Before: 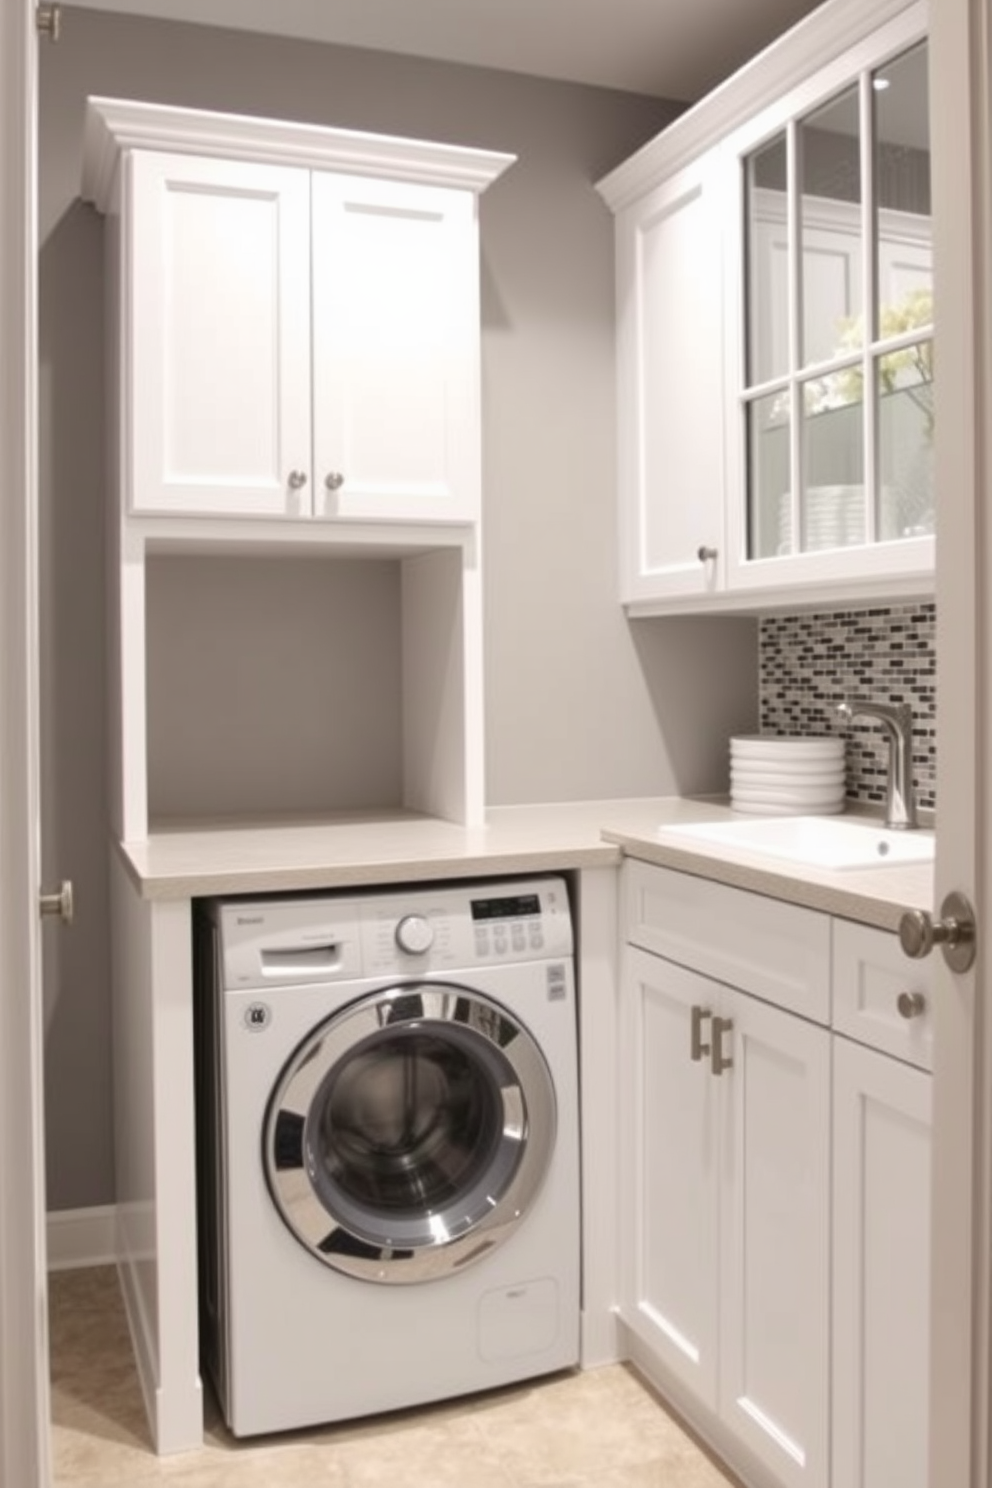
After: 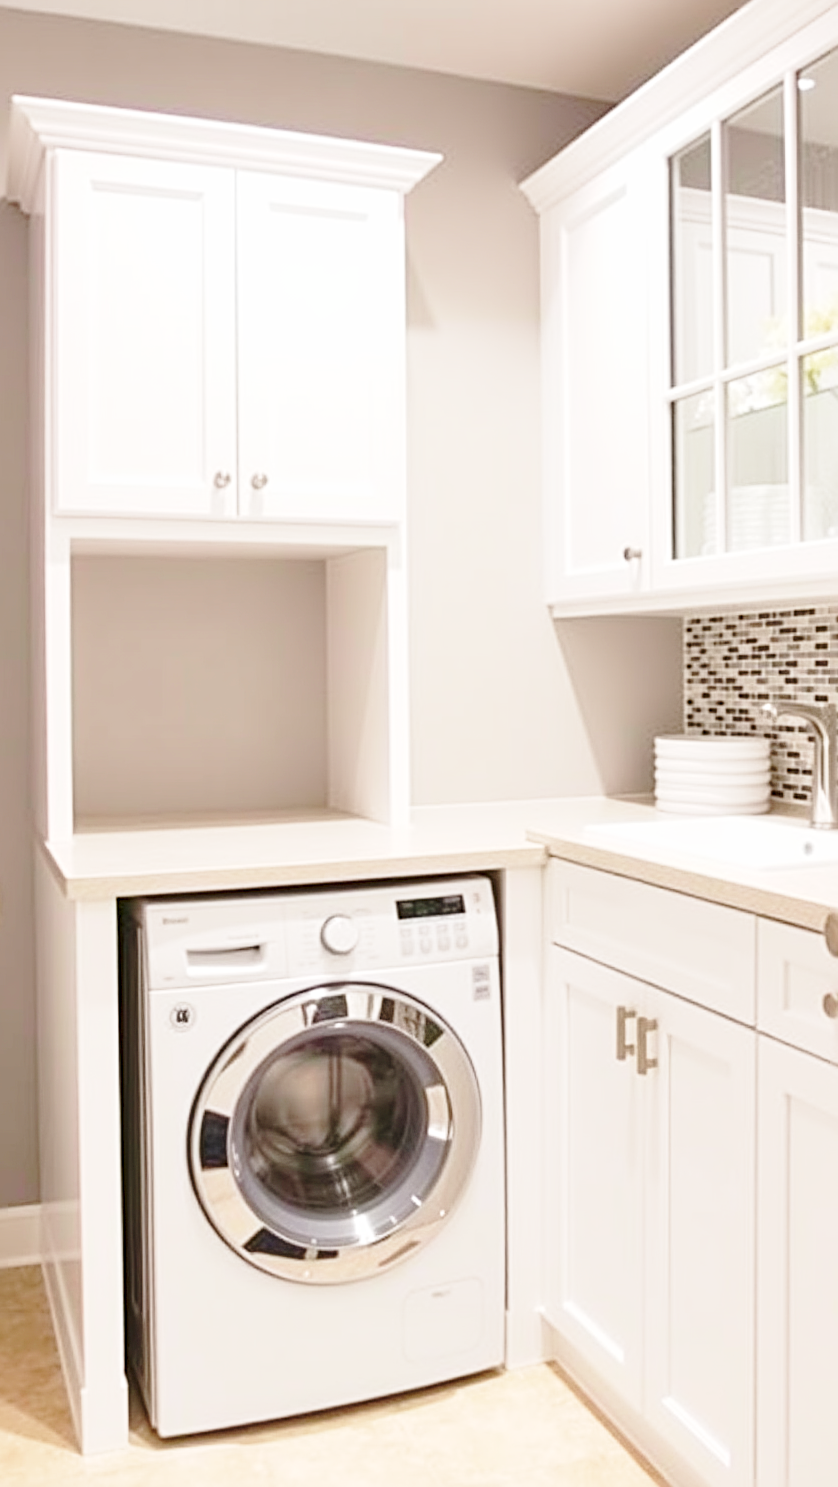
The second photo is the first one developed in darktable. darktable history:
sharpen: radius 2.993, amount 0.754
crop: left 7.628%, right 7.829%
exposure: exposure 0.61 EV, compensate exposure bias true, compensate highlight preservation false
base curve: curves: ch0 [(0, 0) (0.028, 0.03) (0.121, 0.232) (0.46, 0.748) (0.859, 0.968) (1, 1)], preserve colors none
color balance rgb: power › luminance 1.626%, perceptual saturation grading › global saturation 31.304%, contrast -20.109%
